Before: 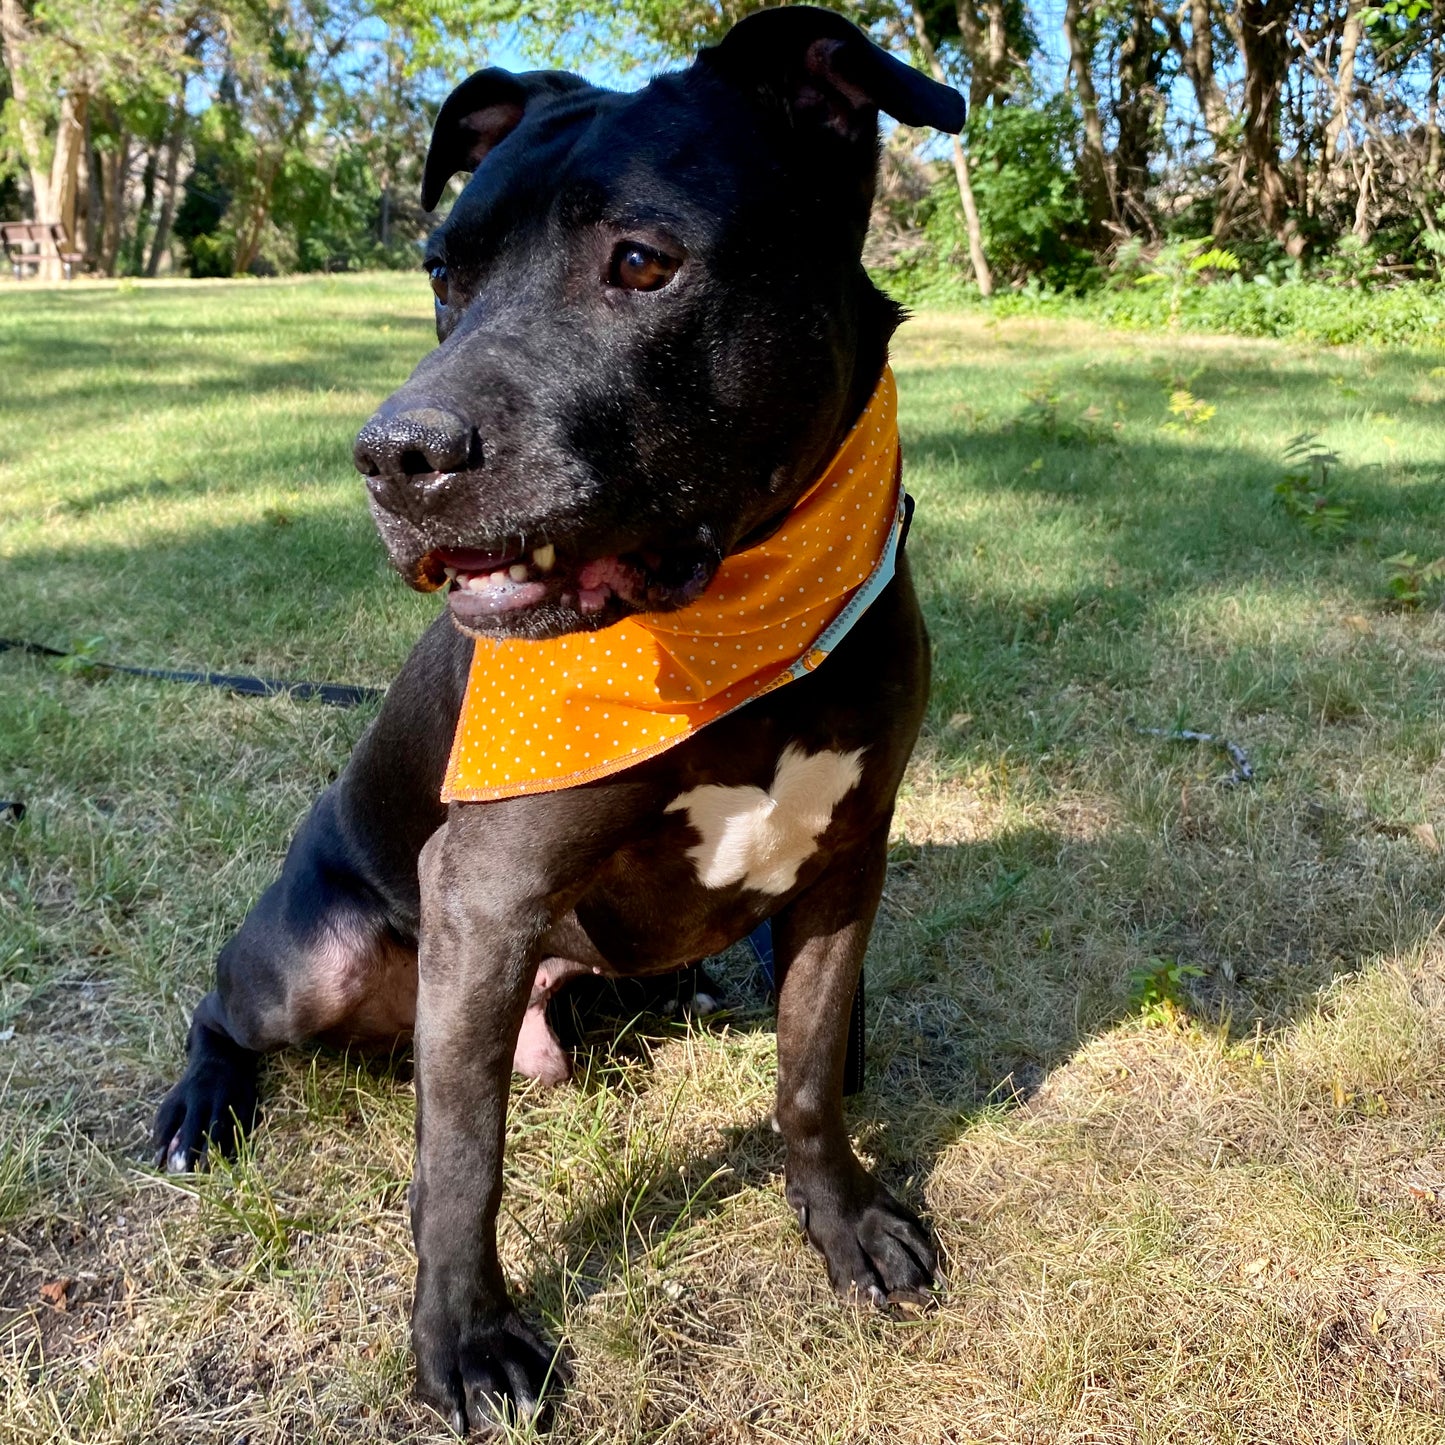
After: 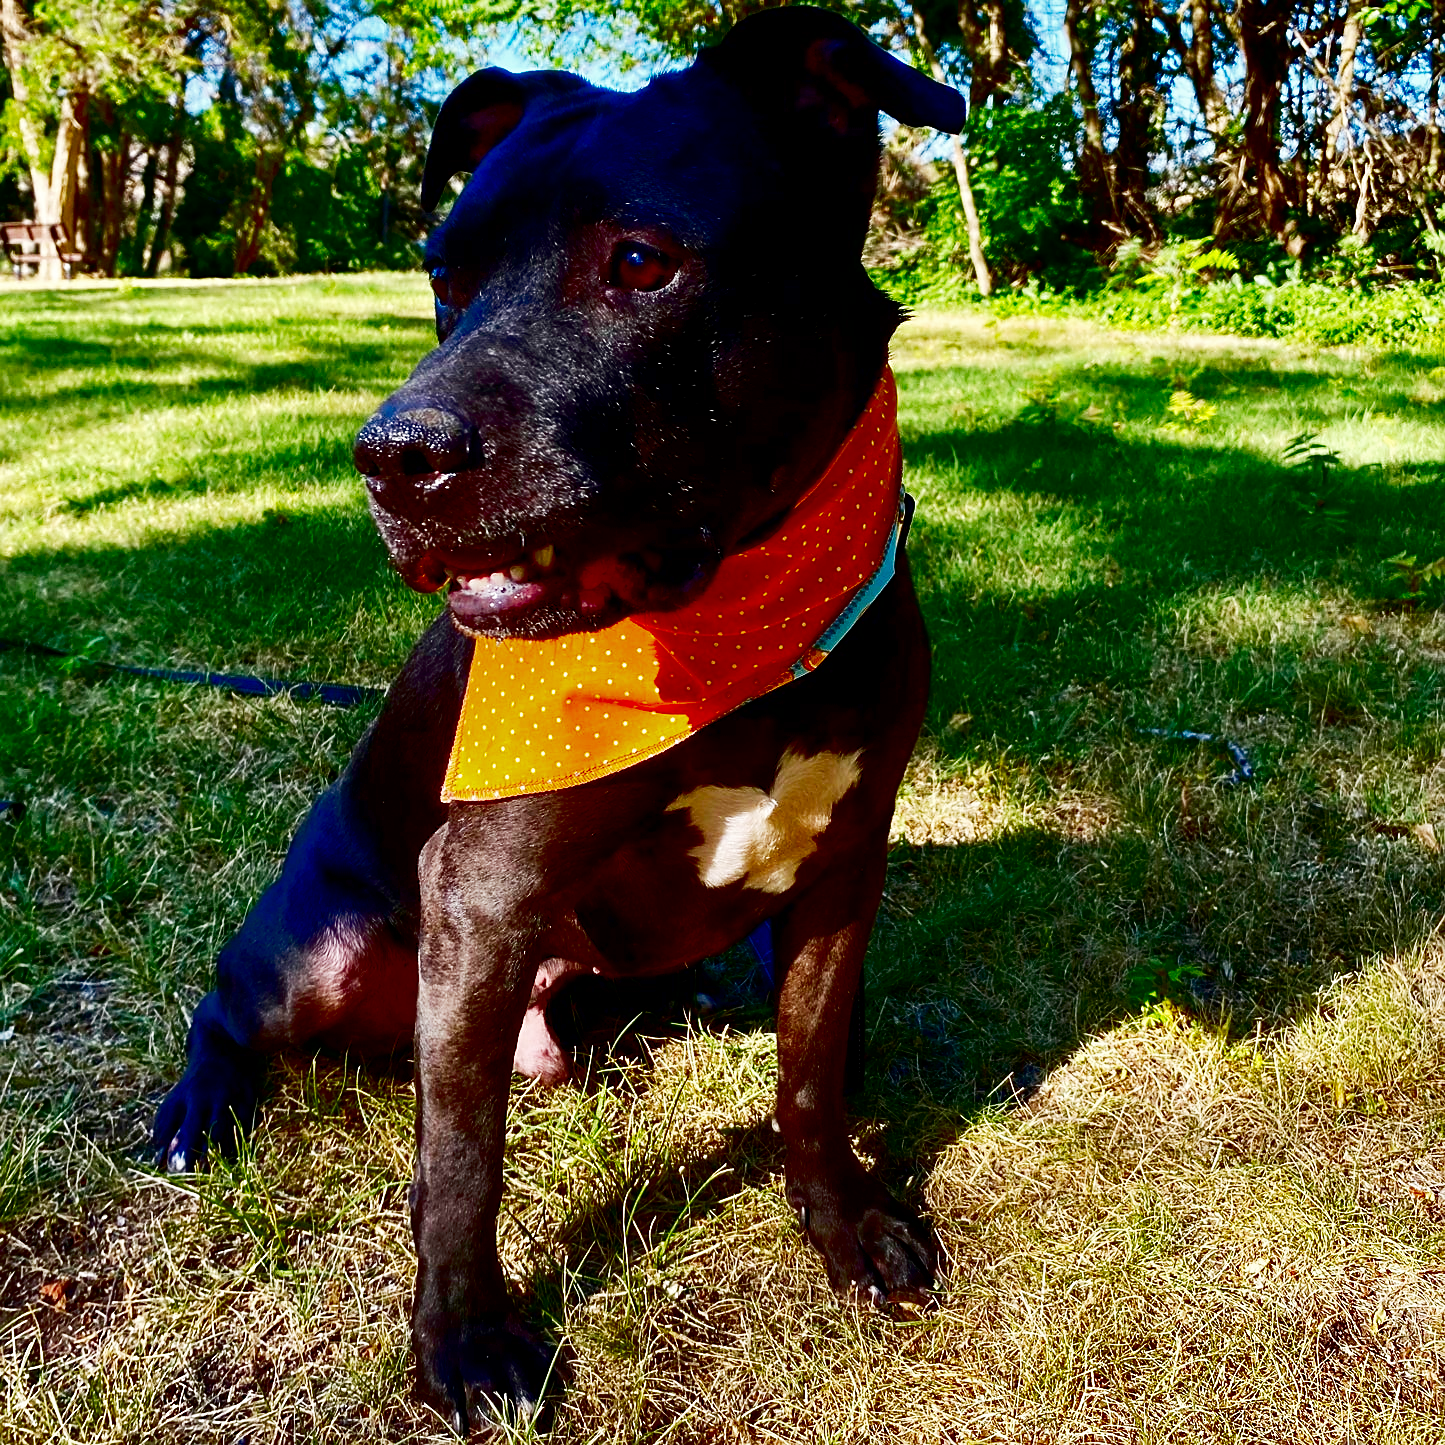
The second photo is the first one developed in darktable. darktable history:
base curve: curves: ch0 [(0, 0) (0.028, 0.03) (0.121, 0.232) (0.46, 0.748) (0.859, 0.968) (1, 1)], preserve colors none
sharpen: radius 1.84, amount 0.407, threshold 1.312
contrast brightness saturation: brightness -0.999, saturation 0.997
